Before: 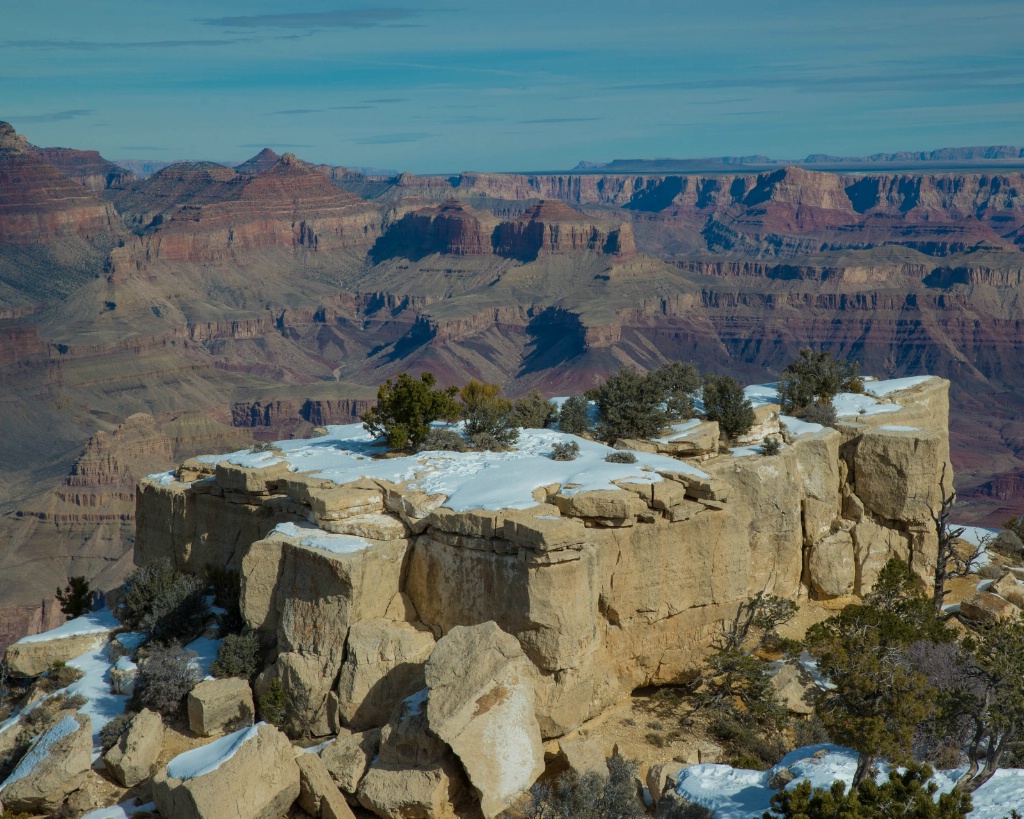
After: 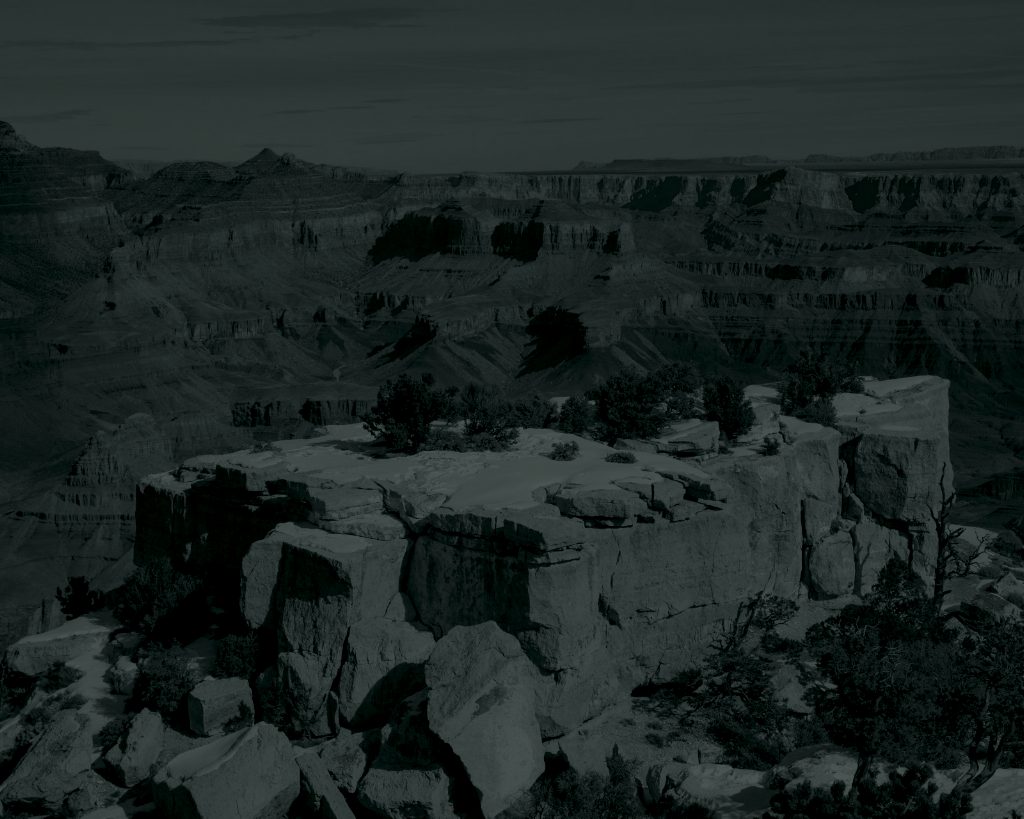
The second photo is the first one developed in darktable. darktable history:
colorize: hue 90°, saturation 19%, lightness 1.59%, version 1
shadows and highlights: shadows 25, highlights -25
contrast brightness saturation: contrast 0.2, brightness 0.15, saturation 0.14
